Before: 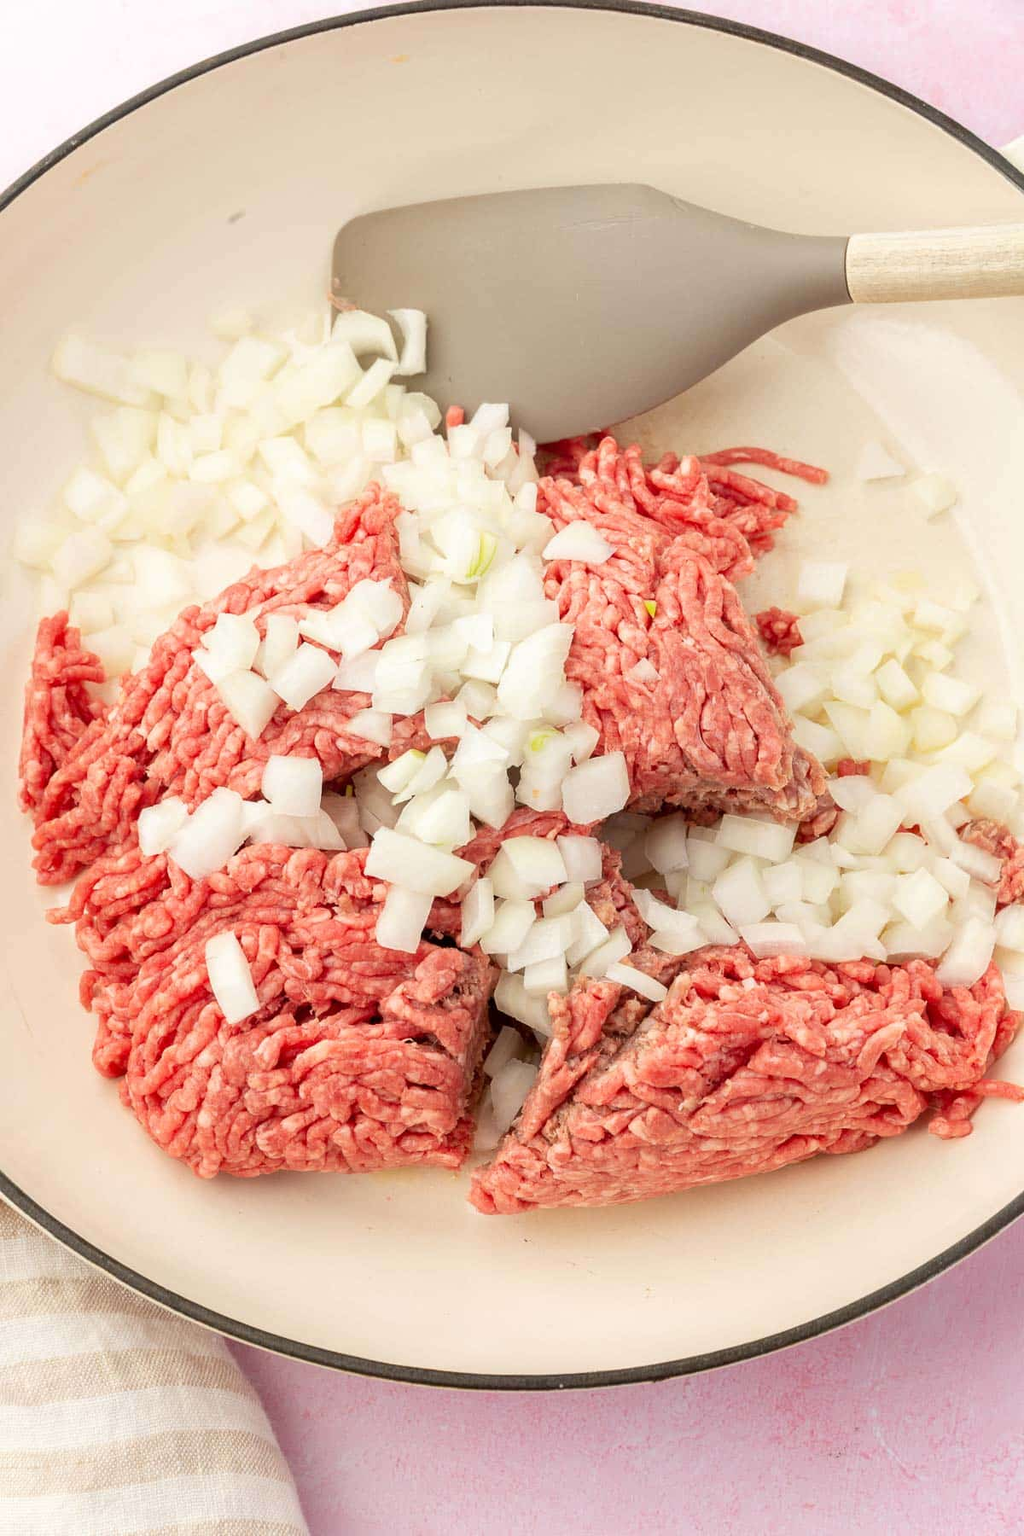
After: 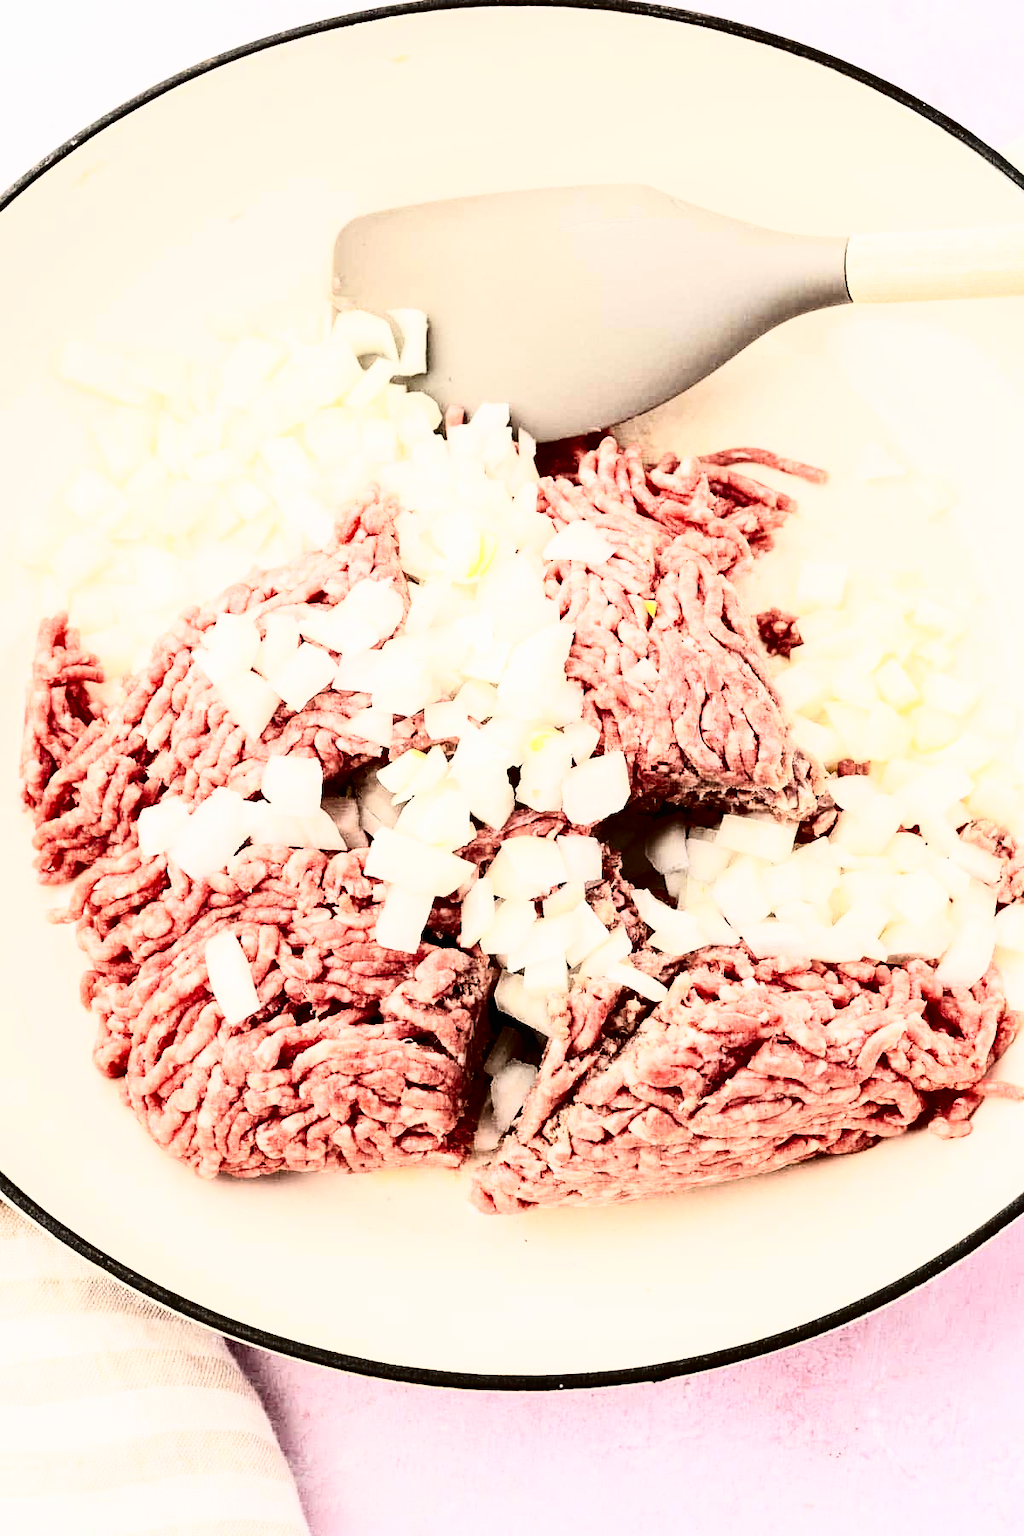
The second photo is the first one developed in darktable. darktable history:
filmic rgb: black relative exposure -5.14 EV, white relative exposure 3.55 EV, hardness 3.19, contrast 1.405, highlights saturation mix -48.57%
contrast brightness saturation: contrast 0.139
tone curve: curves: ch0 [(0, 0) (0.003, 0.01) (0.011, 0.01) (0.025, 0.011) (0.044, 0.014) (0.069, 0.018) (0.1, 0.022) (0.136, 0.026) (0.177, 0.035) (0.224, 0.051) (0.277, 0.085) (0.335, 0.158) (0.399, 0.299) (0.468, 0.457) (0.543, 0.634) (0.623, 0.801) (0.709, 0.904) (0.801, 0.963) (0.898, 0.986) (1, 1)], color space Lab, independent channels, preserve colors none
